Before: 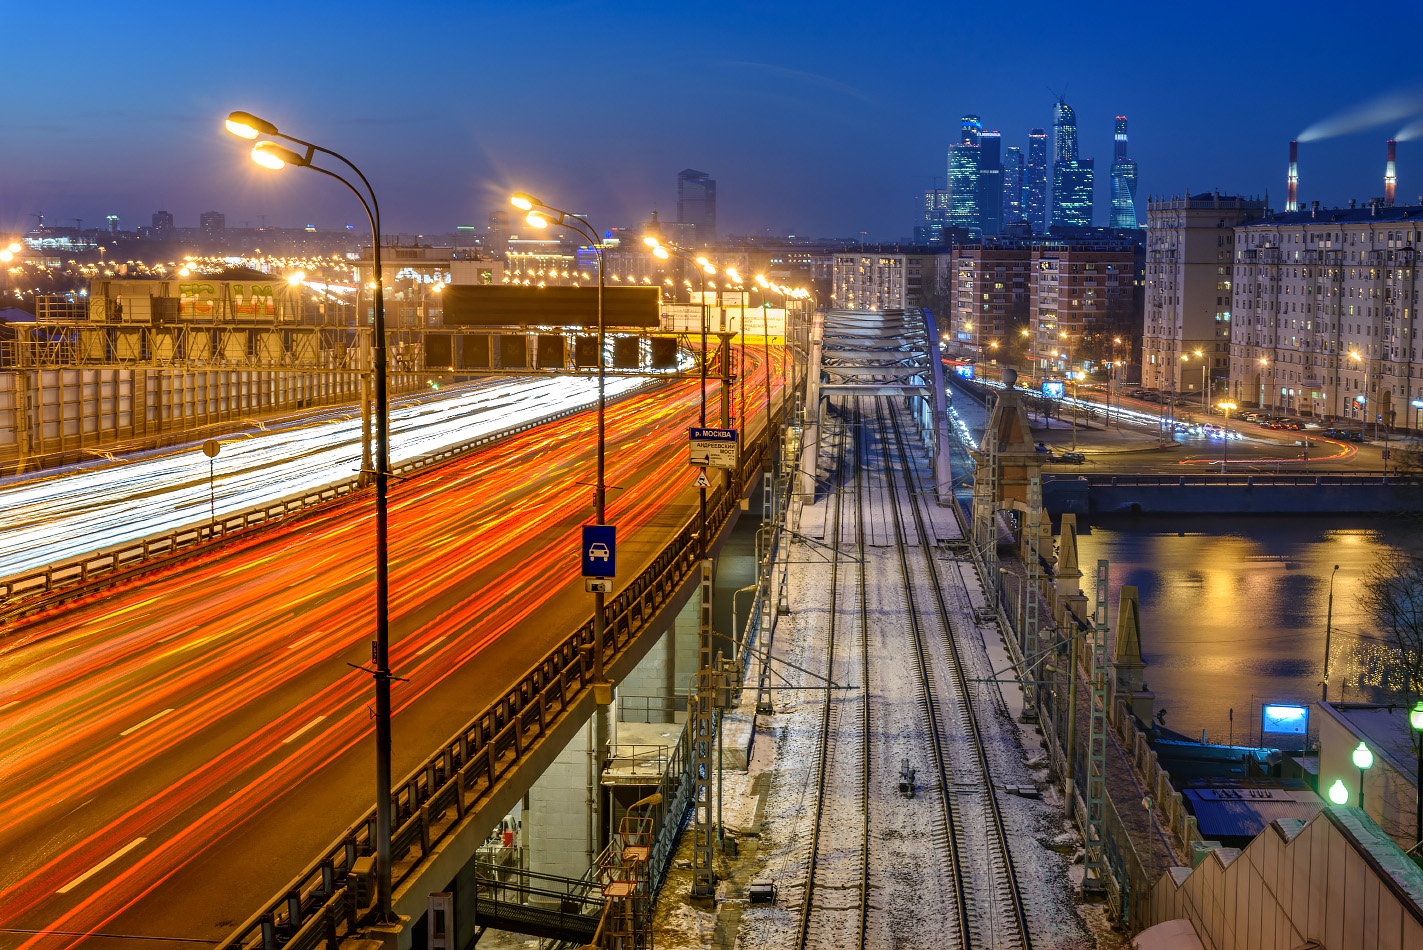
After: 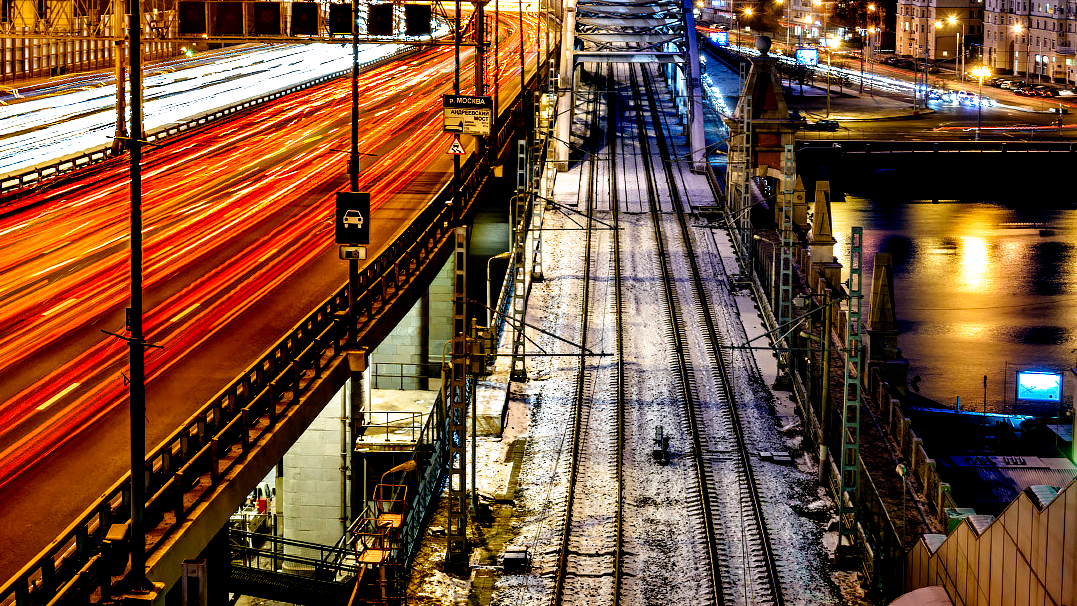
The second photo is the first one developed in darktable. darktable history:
crop and rotate: left 17.299%, top 35.115%, right 7.015%, bottom 1.024%
contrast equalizer: octaves 7, y [[0.6 ×6], [0.55 ×6], [0 ×6], [0 ×6], [0 ×6]]
filmic rgb: black relative exposure -5.5 EV, white relative exposure 2.5 EV, threshold 3 EV, target black luminance 0%, hardness 4.51, latitude 67.35%, contrast 1.453, shadows ↔ highlights balance -3.52%, preserve chrominance no, color science v4 (2020), contrast in shadows soft, enable highlight reconstruction true
